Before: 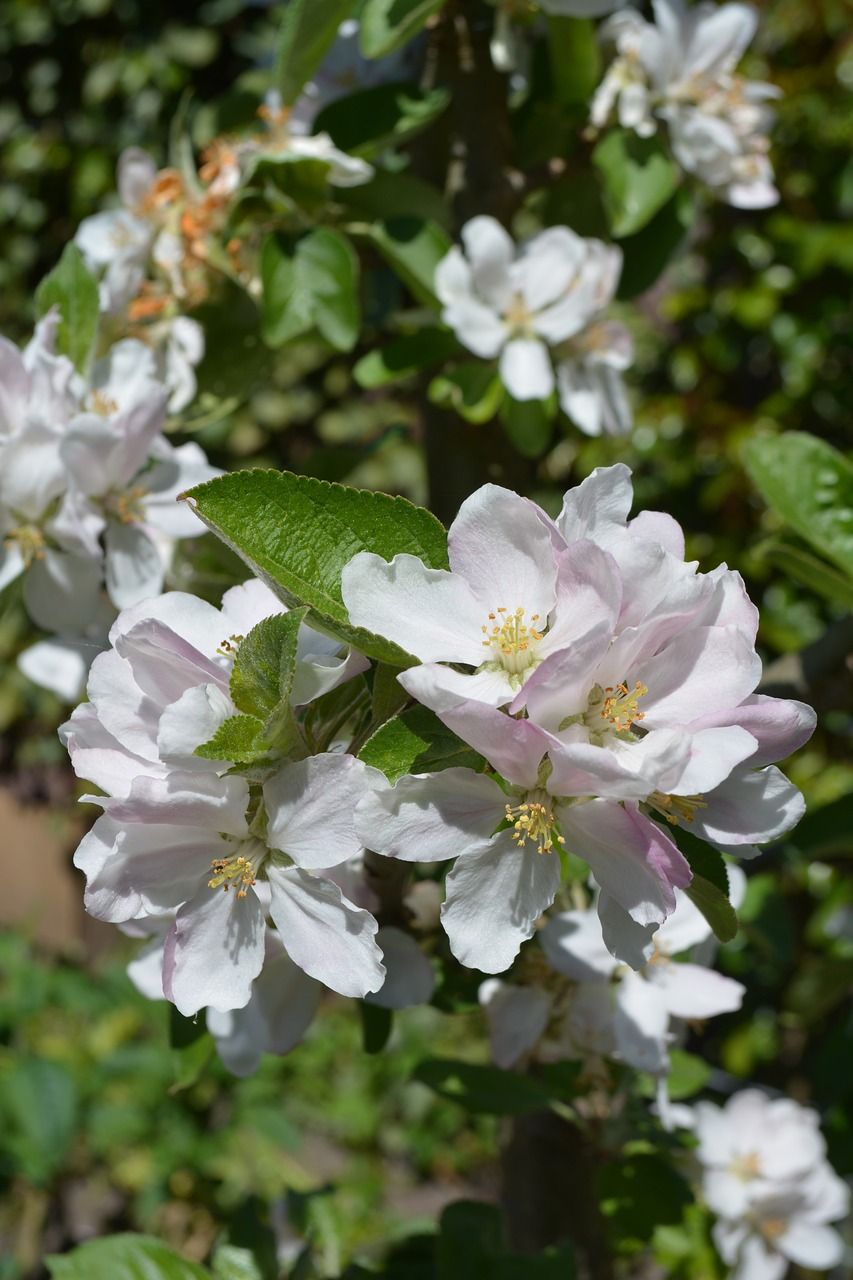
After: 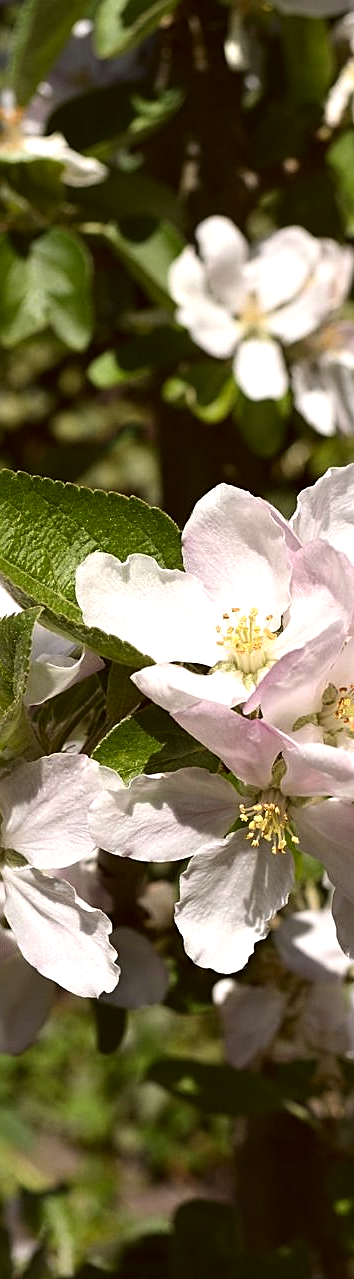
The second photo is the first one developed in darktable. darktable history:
crop: left 31.204%, right 27.283%
sharpen: on, module defaults
color correction: highlights a* 6.79, highlights b* 8.23, shadows a* 6.12, shadows b* 7.55, saturation 0.924
tone equalizer: -8 EV -0.761 EV, -7 EV -0.715 EV, -6 EV -0.589 EV, -5 EV -0.363 EV, -3 EV 0.394 EV, -2 EV 0.6 EV, -1 EV 0.679 EV, +0 EV 0.769 EV, edges refinement/feathering 500, mask exposure compensation -1.57 EV, preserve details no
